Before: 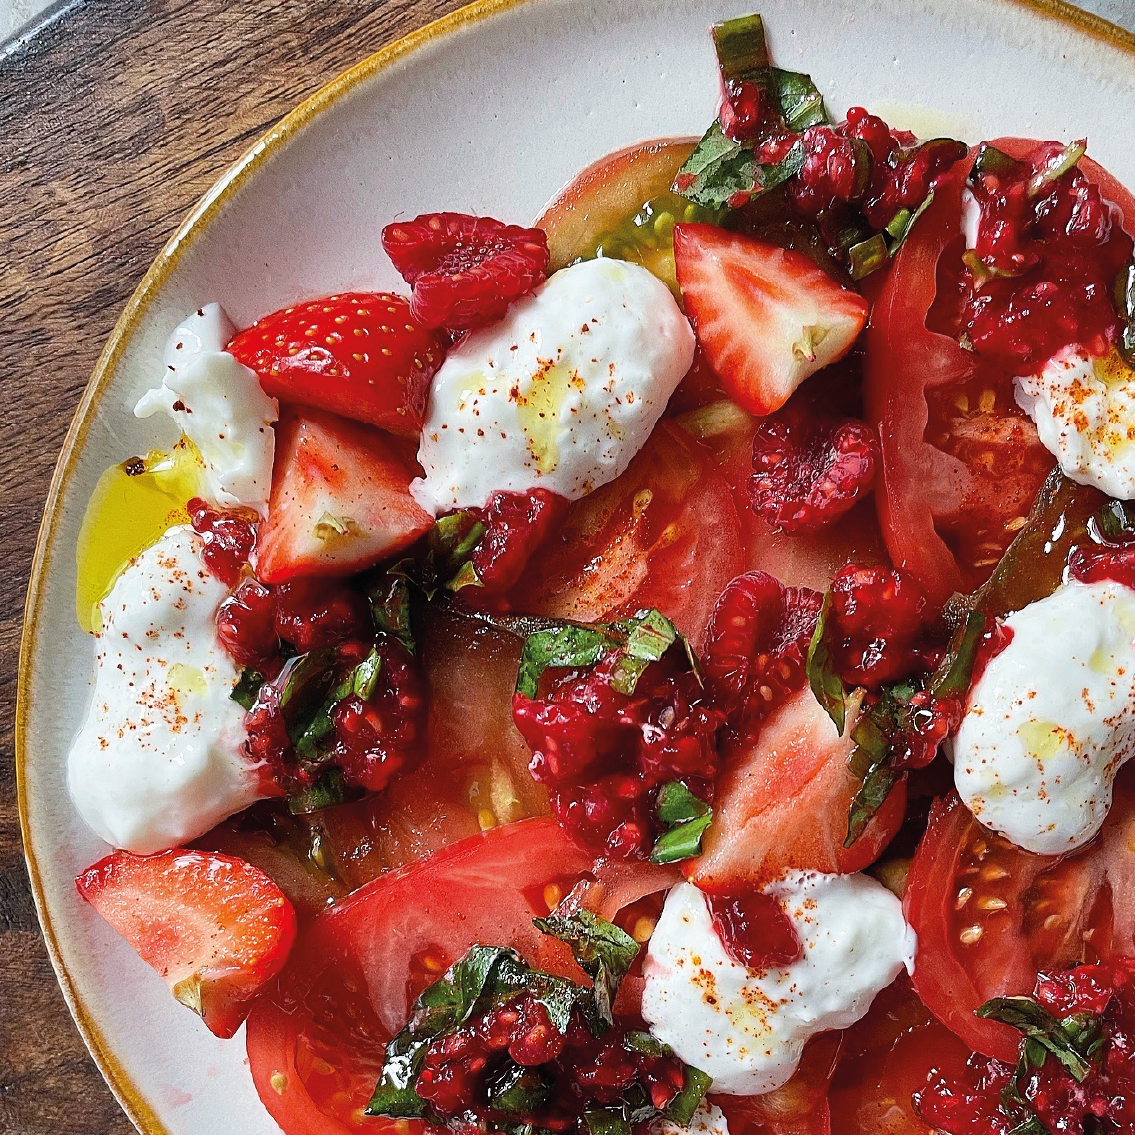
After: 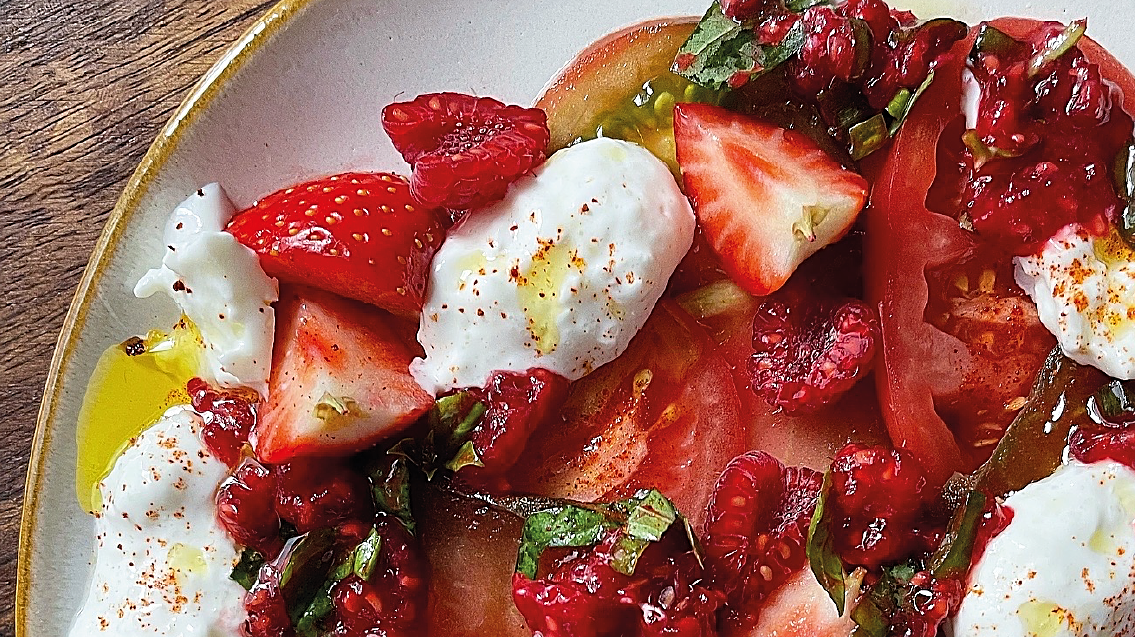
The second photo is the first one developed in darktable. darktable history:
color correction: highlights b* -0.031
sharpen: on, module defaults
exposure: compensate exposure bias true, compensate highlight preservation false
crop and rotate: top 10.626%, bottom 33.226%
